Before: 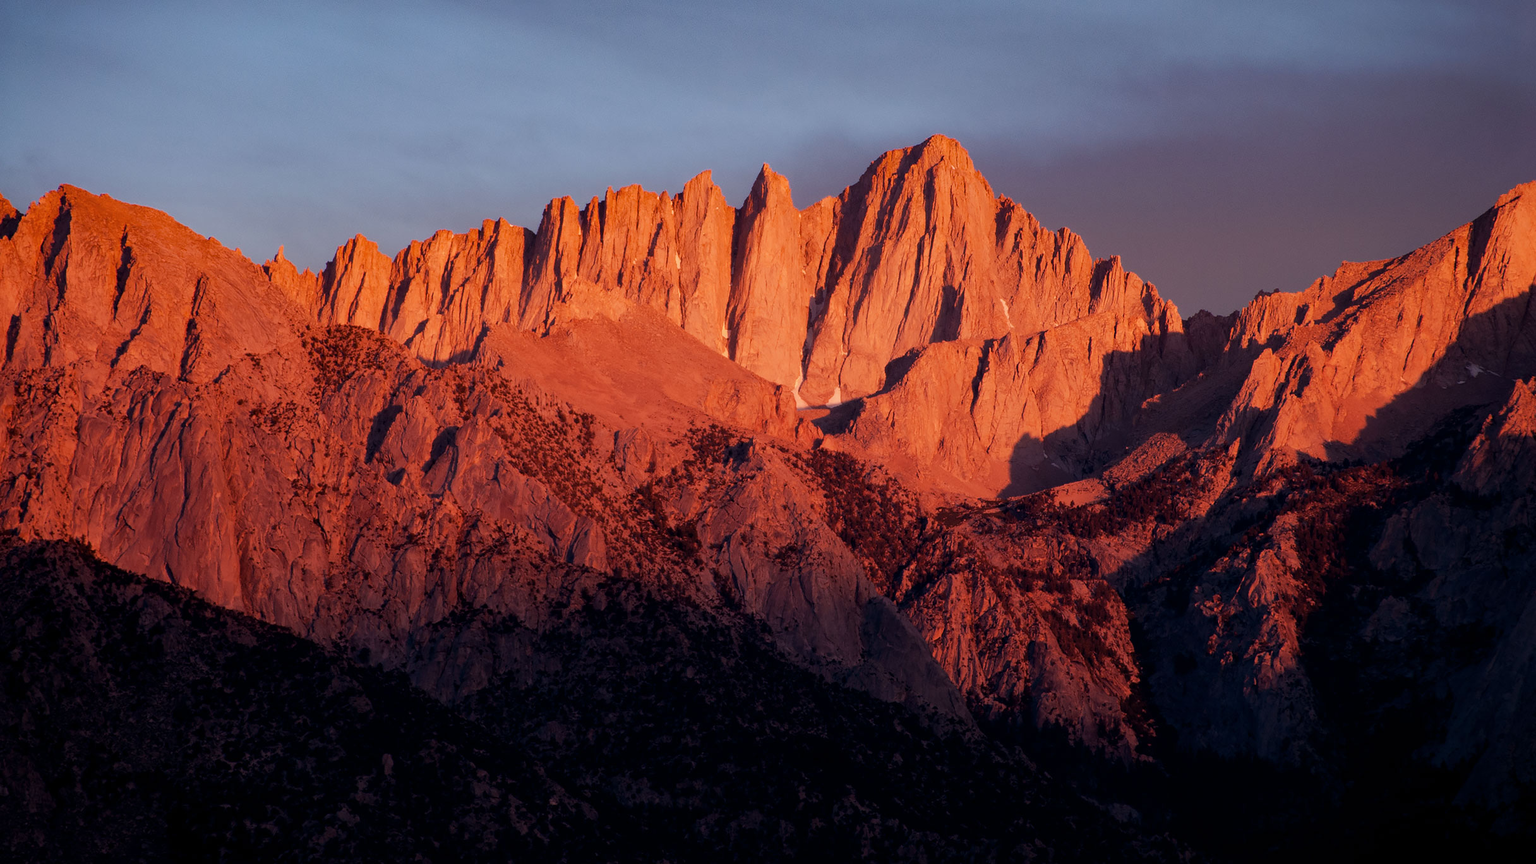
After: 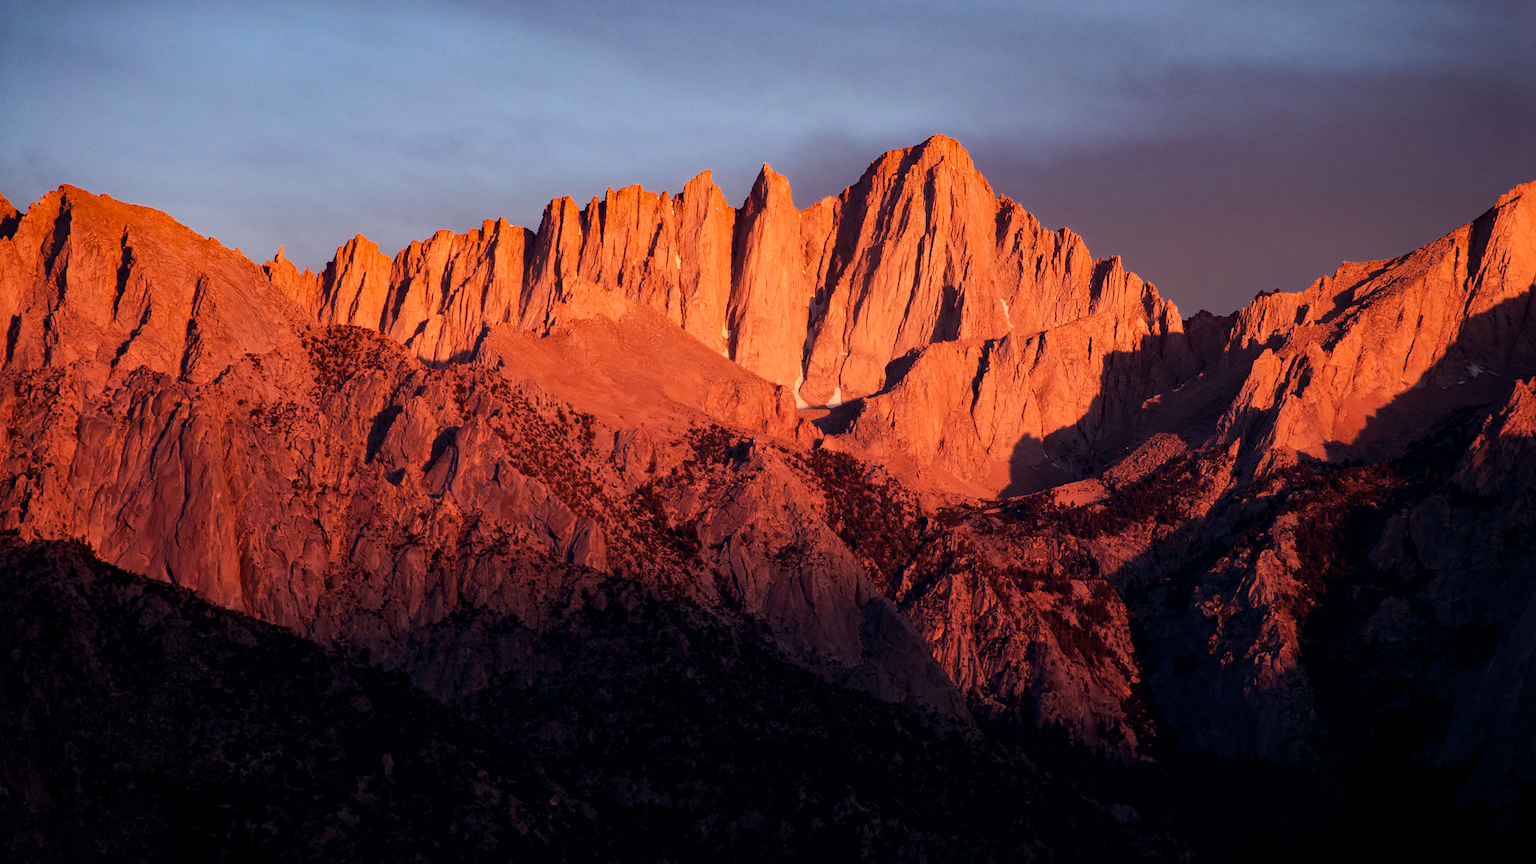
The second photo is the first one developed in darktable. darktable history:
haze removal: compatibility mode true, adaptive false
tone equalizer: -8 EV -0.417 EV, -7 EV -0.389 EV, -6 EV -0.333 EV, -5 EV -0.222 EV, -3 EV 0.222 EV, -2 EV 0.333 EV, -1 EV 0.389 EV, +0 EV 0.417 EV, edges refinement/feathering 500, mask exposure compensation -1.57 EV, preserve details no
